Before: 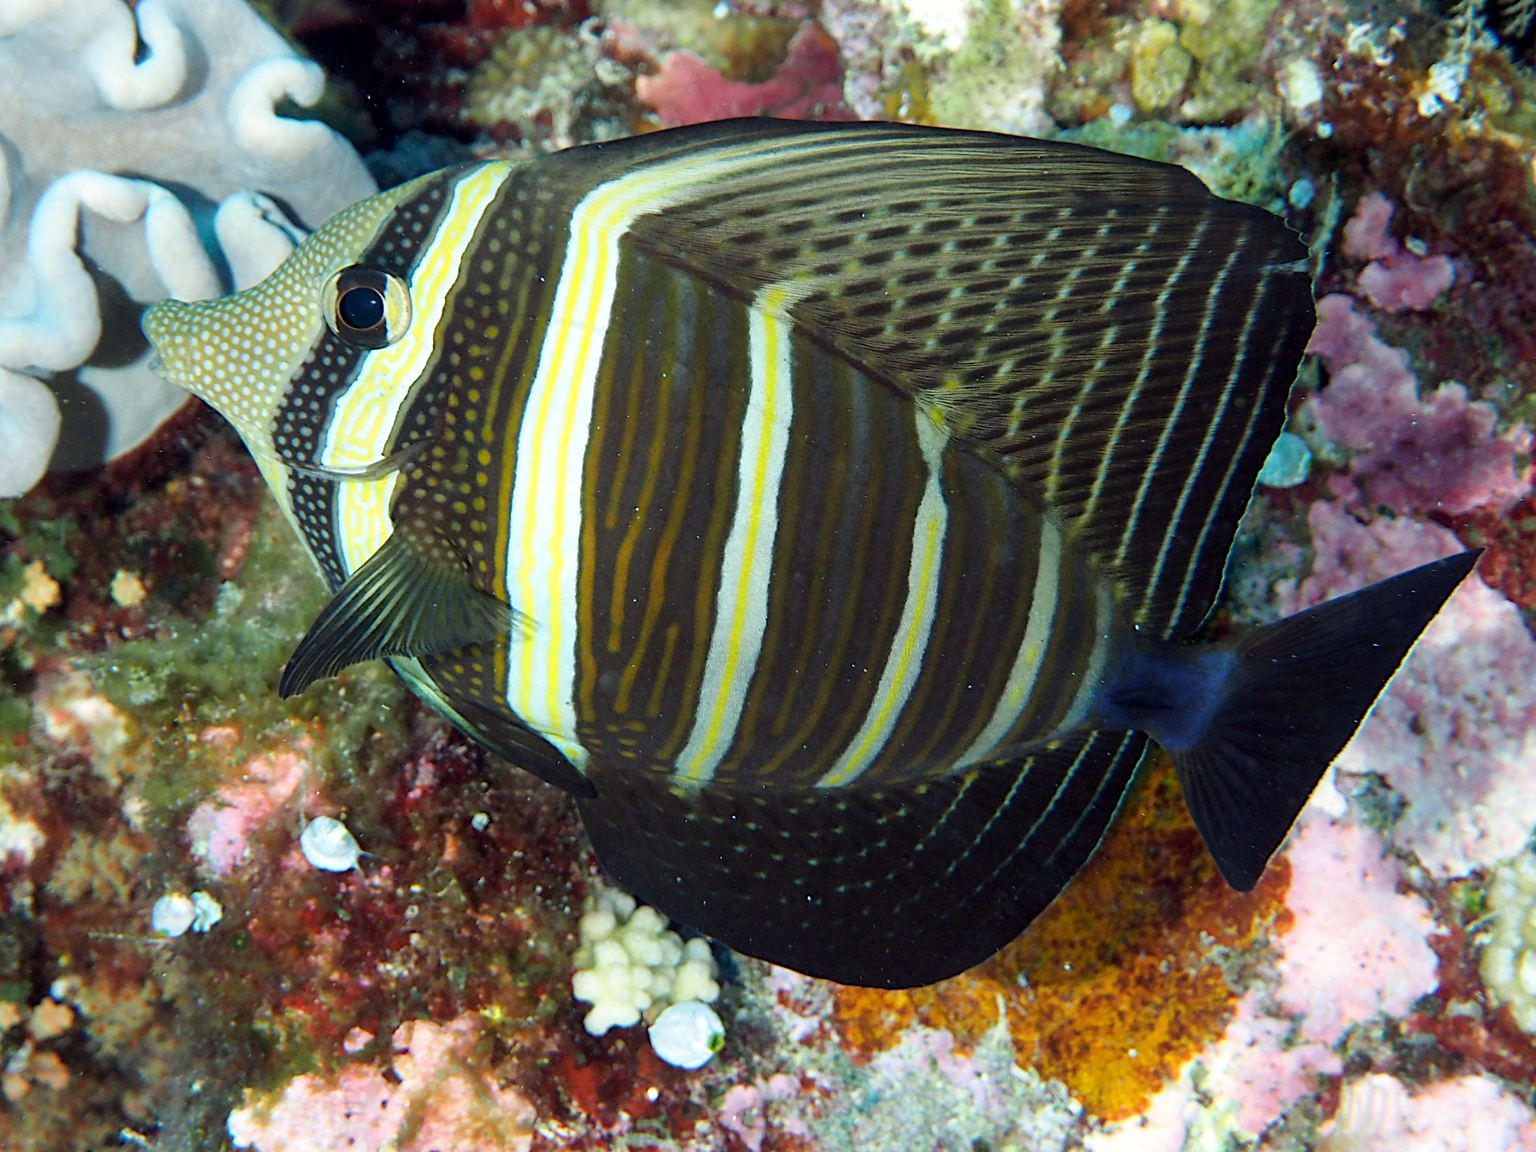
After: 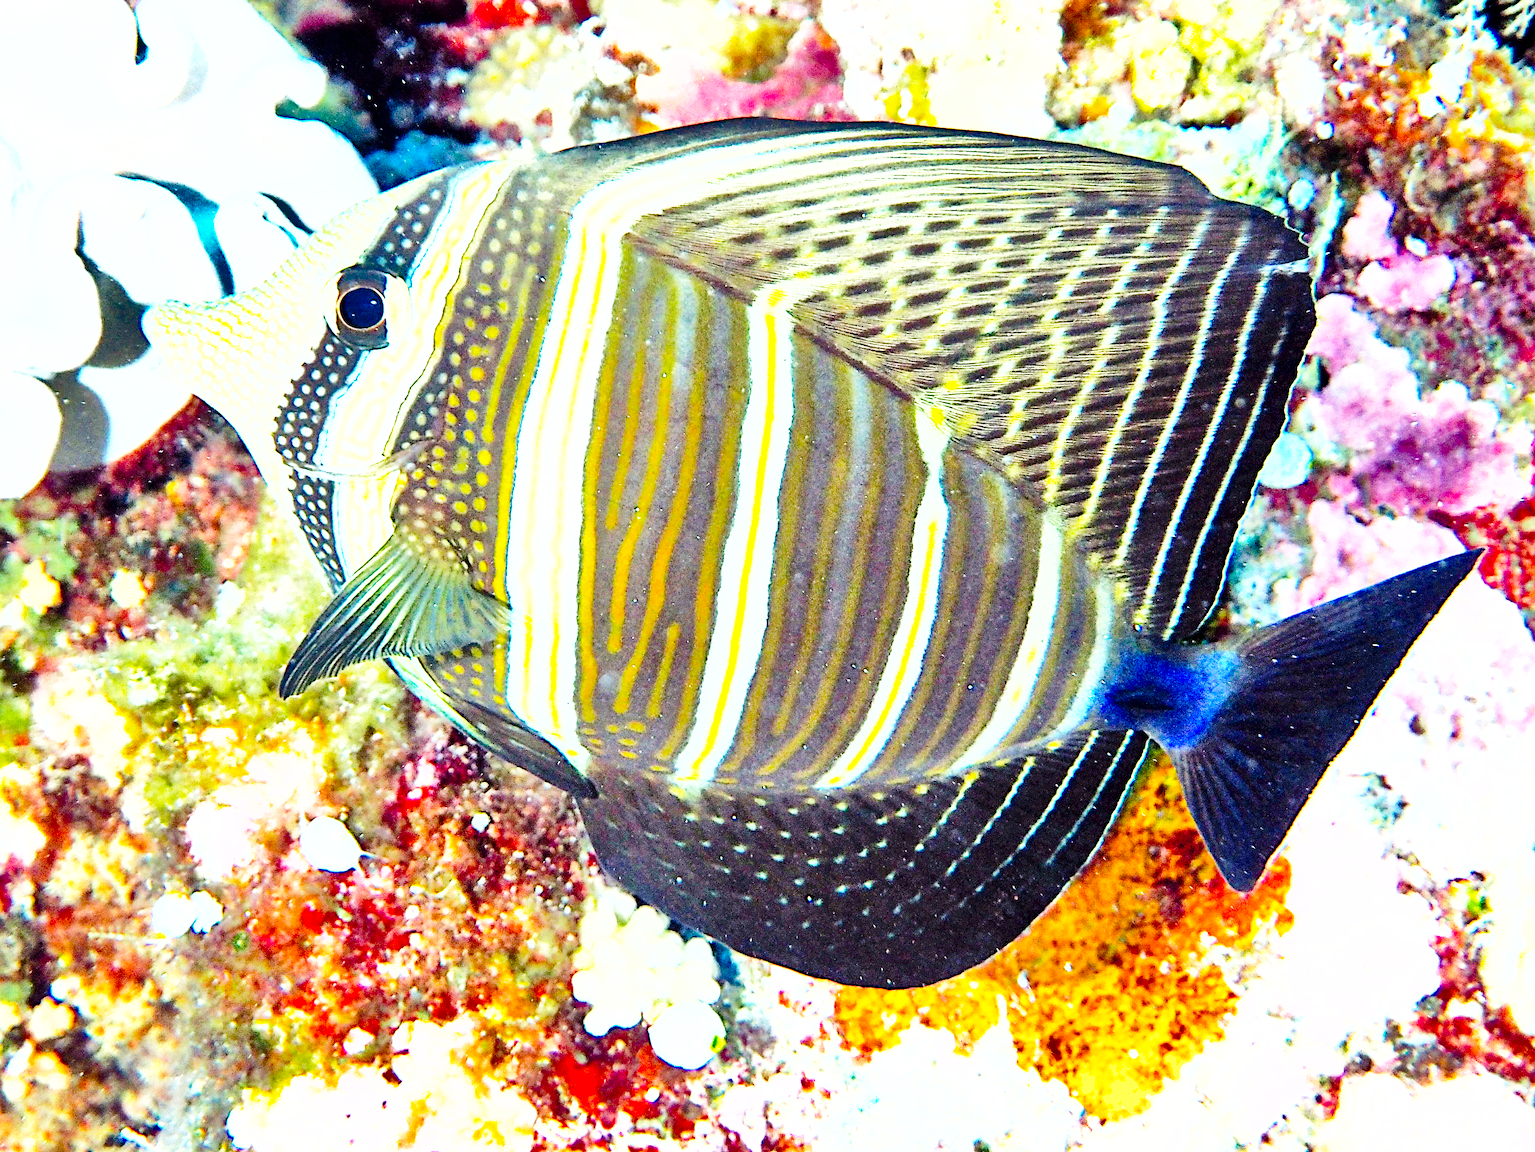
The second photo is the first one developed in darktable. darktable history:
shadows and highlights: soften with gaussian
sharpen: on, module defaults
color zones: curves: ch0 [(0, 0.5) (0.125, 0.4) (0.25, 0.5) (0.375, 0.4) (0.5, 0.4) (0.625, 0.35) (0.75, 0.35) (0.875, 0.5)]; ch1 [(0, 0.35) (0.125, 0.45) (0.25, 0.35) (0.375, 0.35) (0.5, 0.35) (0.625, 0.35) (0.75, 0.45) (0.875, 0.35)]; ch2 [(0, 0.6) (0.125, 0.5) (0.25, 0.5) (0.375, 0.6) (0.5, 0.6) (0.625, 0.5) (0.75, 0.5) (0.875, 0.5)], mix -123.92%
base curve: curves: ch0 [(0, 0) (0.028, 0.03) (0.121, 0.232) (0.46, 0.748) (0.859, 0.968) (1, 1)], preserve colors none
tone equalizer: -7 EV 0.149 EV, -6 EV 0.635 EV, -5 EV 1.13 EV, -4 EV 1.34 EV, -3 EV 1.17 EV, -2 EV 0.6 EV, -1 EV 0.154 EV
color balance rgb: perceptual saturation grading › global saturation 25.439%, perceptual brilliance grading › global brilliance 29.194%, perceptual brilliance grading › highlights 50.597%, perceptual brilliance grading › mid-tones 50.863%, perceptual brilliance grading › shadows -21.688%, saturation formula JzAzBz (2021)
exposure: exposure 0.657 EV, compensate highlight preservation false
